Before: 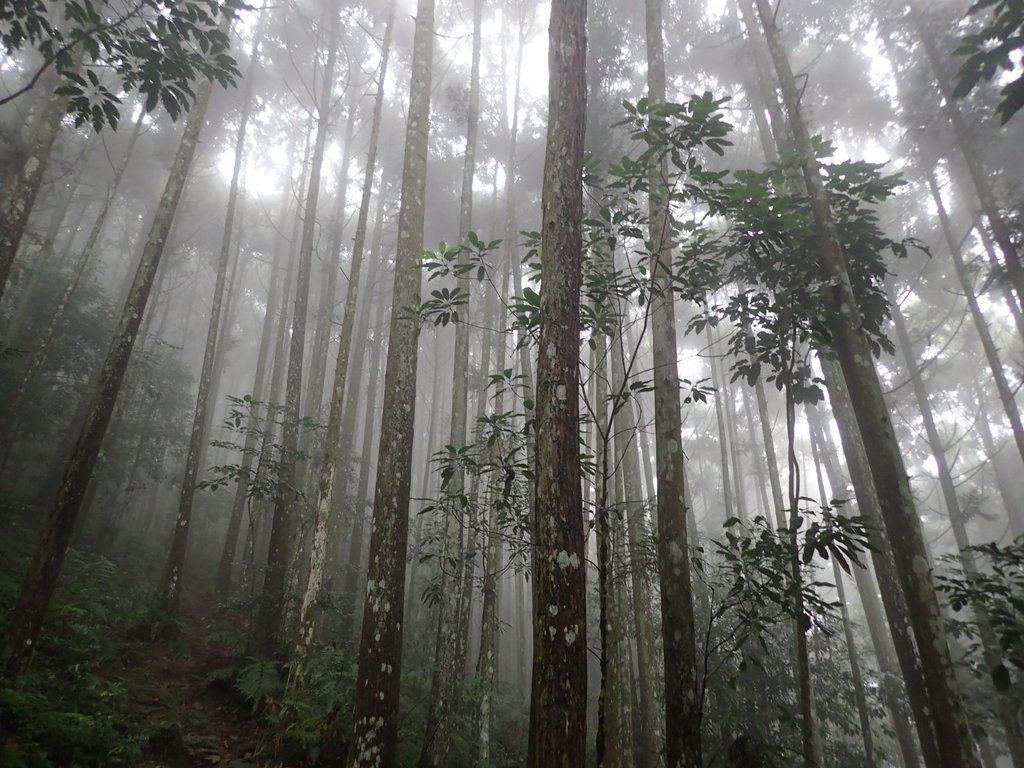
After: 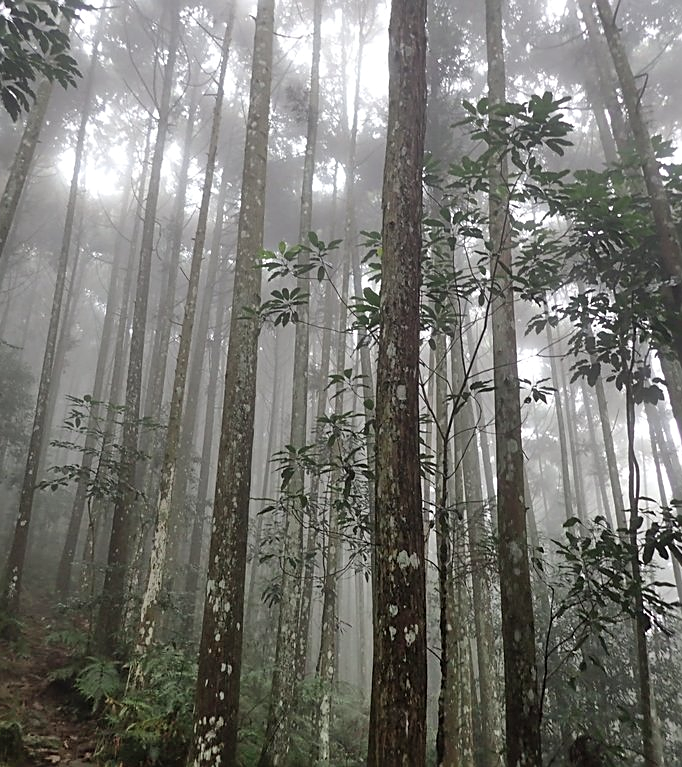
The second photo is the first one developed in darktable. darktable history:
sharpen: on, module defaults
shadows and highlights: shadows 60.6, soften with gaussian
contrast equalizer: y [[0.518, 0.517, 0.501, 0.5, 0.5, 0.5], [0.5 ×6], [0.5 ×6], [0 ×6], [0 ×6]]
crop and rotate: left 15.645%, right 17.684%
